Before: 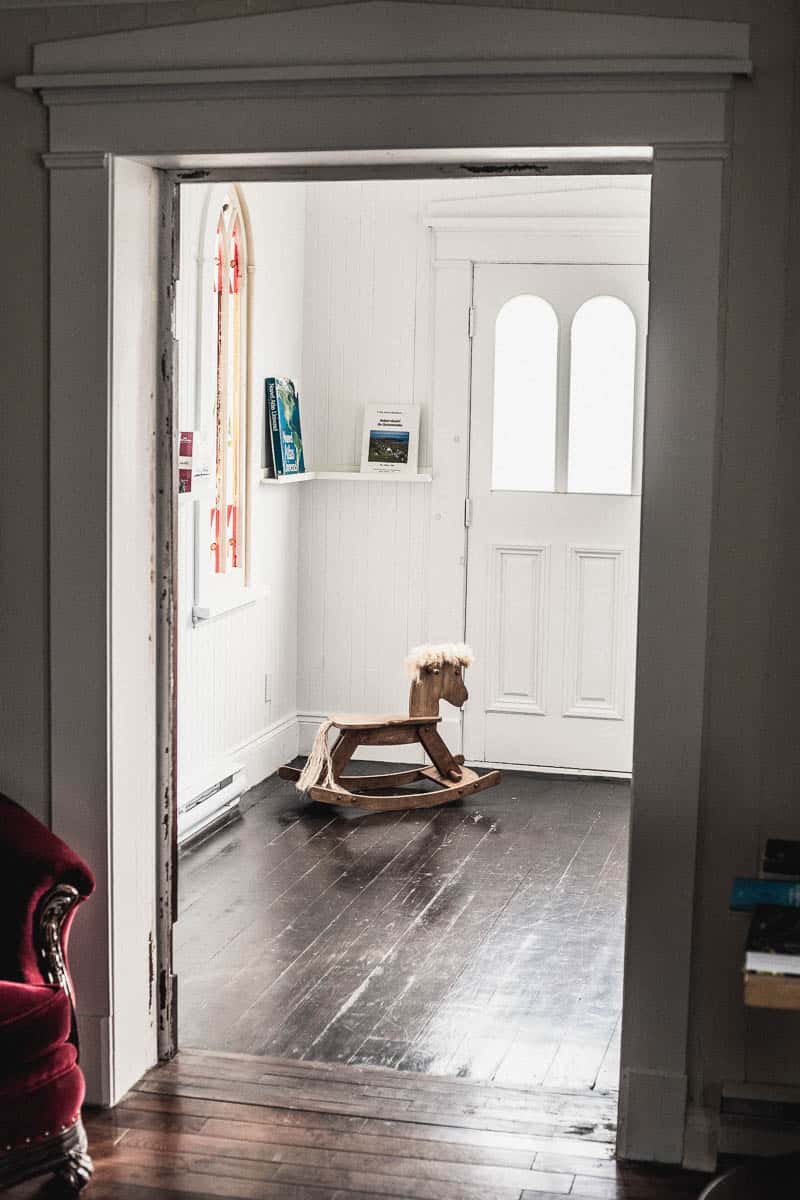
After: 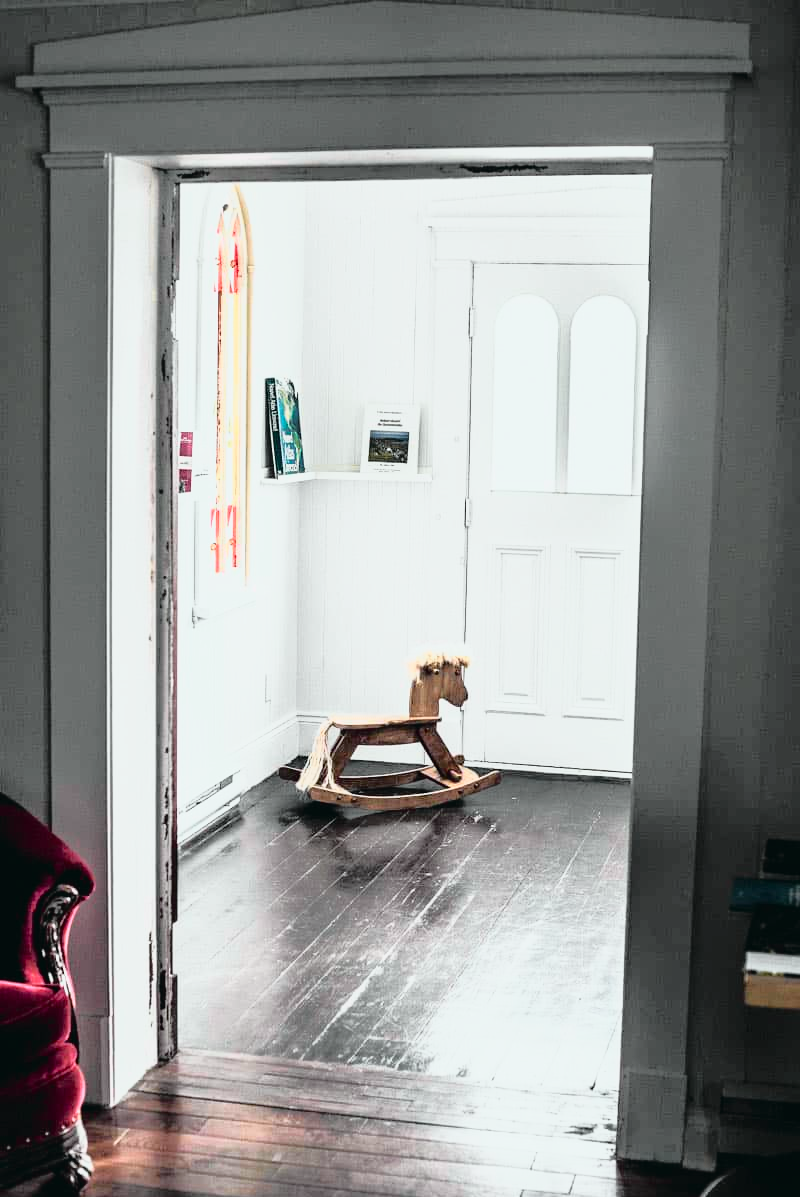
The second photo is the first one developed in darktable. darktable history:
crop: top 0.05%, bottom 0.098%
tone curve: curves: ch0 [(0, 0.015) (0.091, 0.055) (0.184, 0.159) (0.304, 0.382) (0.492, 0.579) (0.628, 0.755) (0.832, 0.932) (0.984, 0.963)]; ch1 [(0, 0) (0.34, 0.235) (0.46, 0.46) (0.515, 0.502) (0.553, 0.567) (0.764, 0.815) (1, 1)]; ch2 [(0, 0) (0.44, 0.458) (0.479, 0.492) (0.524, 0.507) (0.557, 0.567) (0.673, 0.699) (1, 1)], color space Lab, independent channels, preserve colors none
